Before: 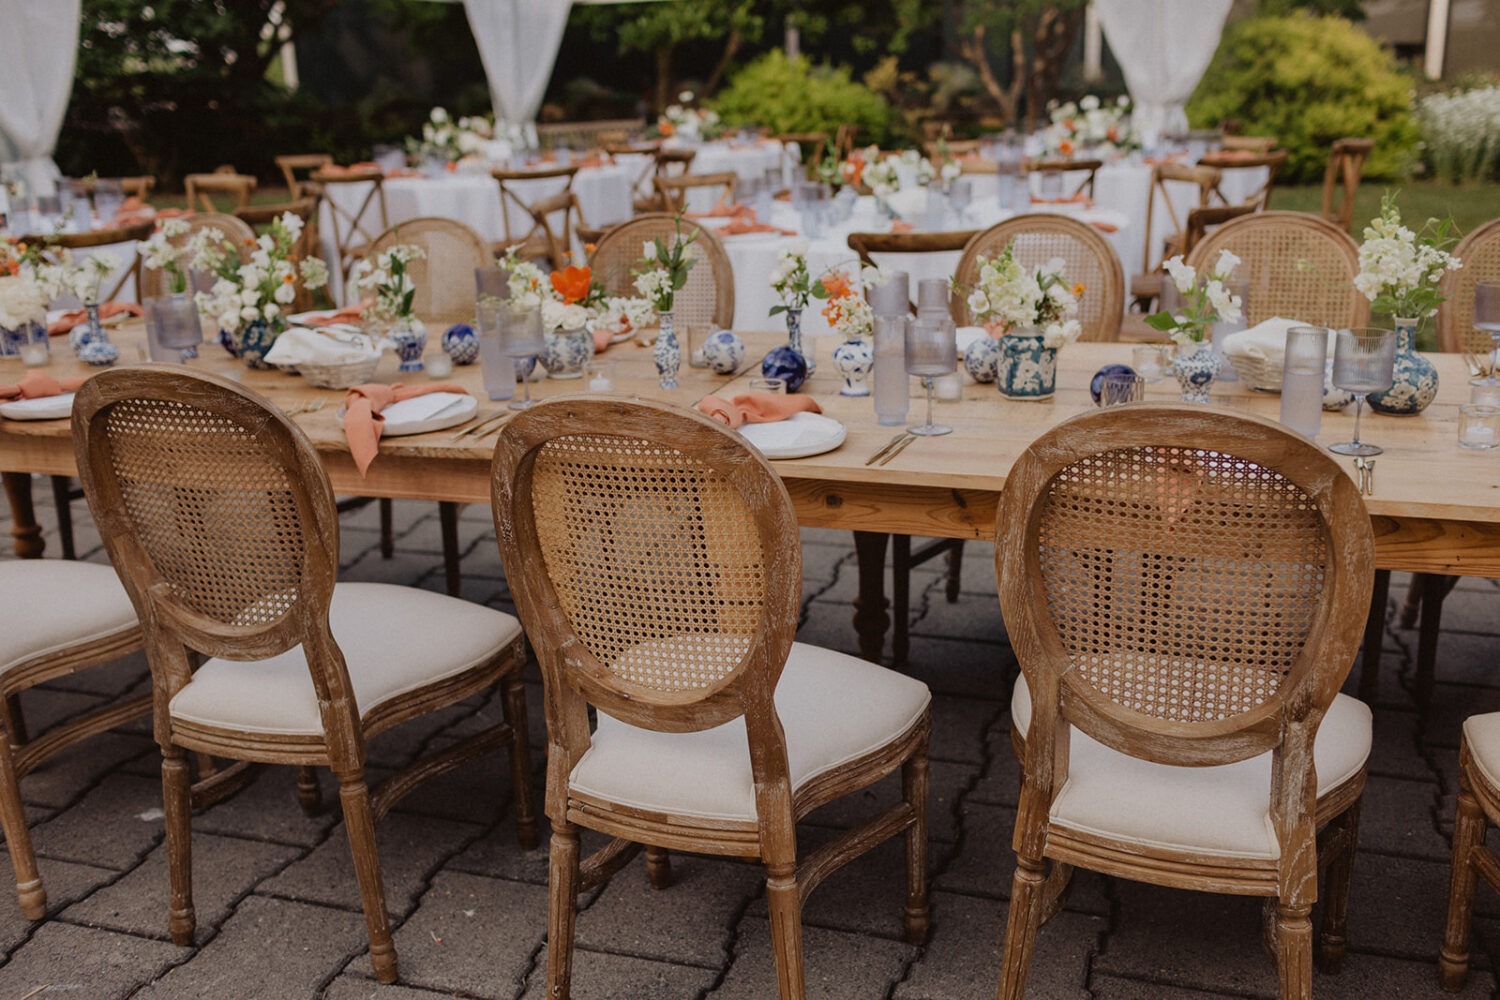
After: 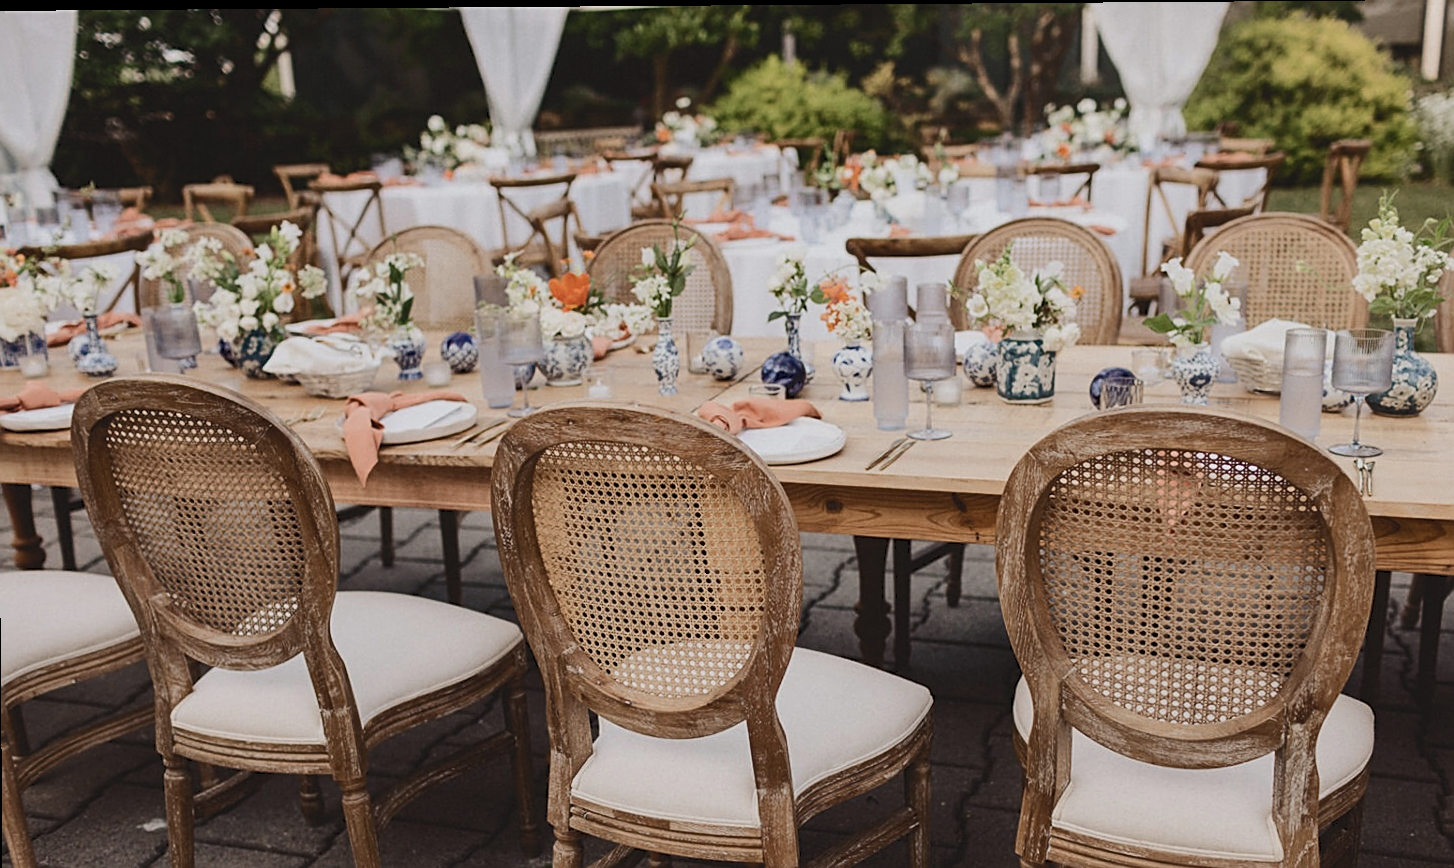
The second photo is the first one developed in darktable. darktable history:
contrast brightness saturation: contrast 0.111, saturation -0.178
tone curve: curves: ch0 [(0, 0) (0.003, 0.06) (0.011, 0.071) (0.025, 0.085) (0.044, 0.104) (0.069, 0.123) (0.1, 0.146) (0.136, 0.167) (0.177, 0.205) (0.224, 0.248) (0.277, 0.309) (0.335, 0.384) (0.399, 0.467) (0.468, 0.553) (0.543, 0.633) (0.623, 0.698) (0.709, 0.769) (0.801, 0.841) (0.898, 0.912) (1, 1)], color space Lab, independent channels, preserve colors none
sharpen: on, module defaults
crop and rotate: angle 0.437°, left 0.241%, right 3.253%, bottom 14.083%
